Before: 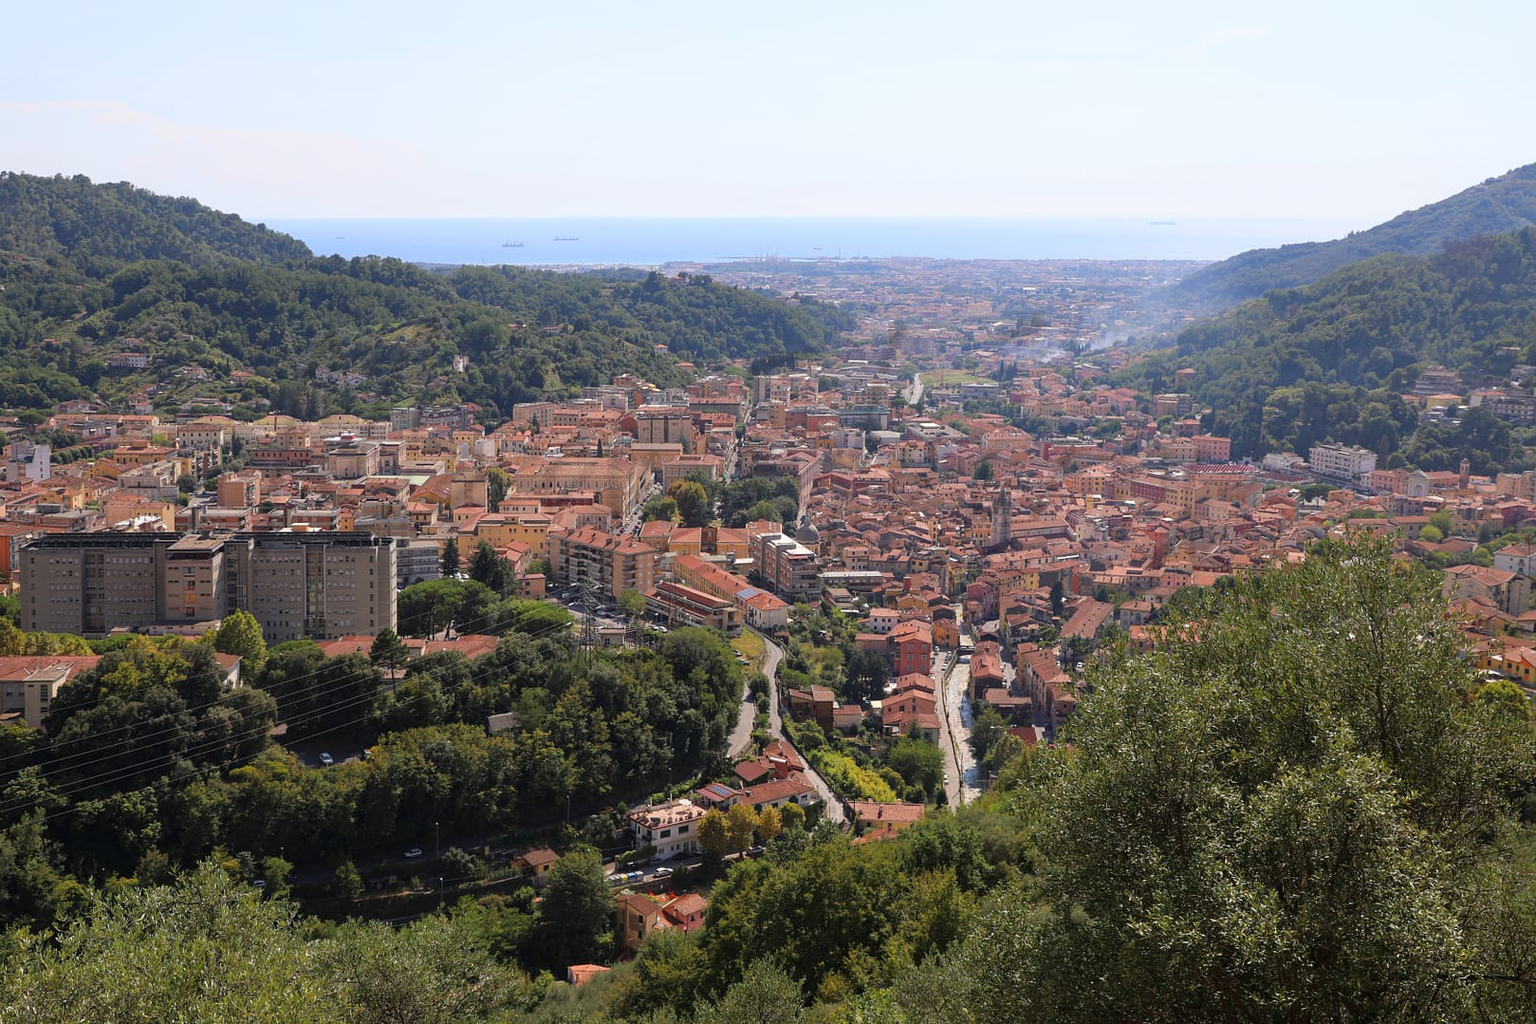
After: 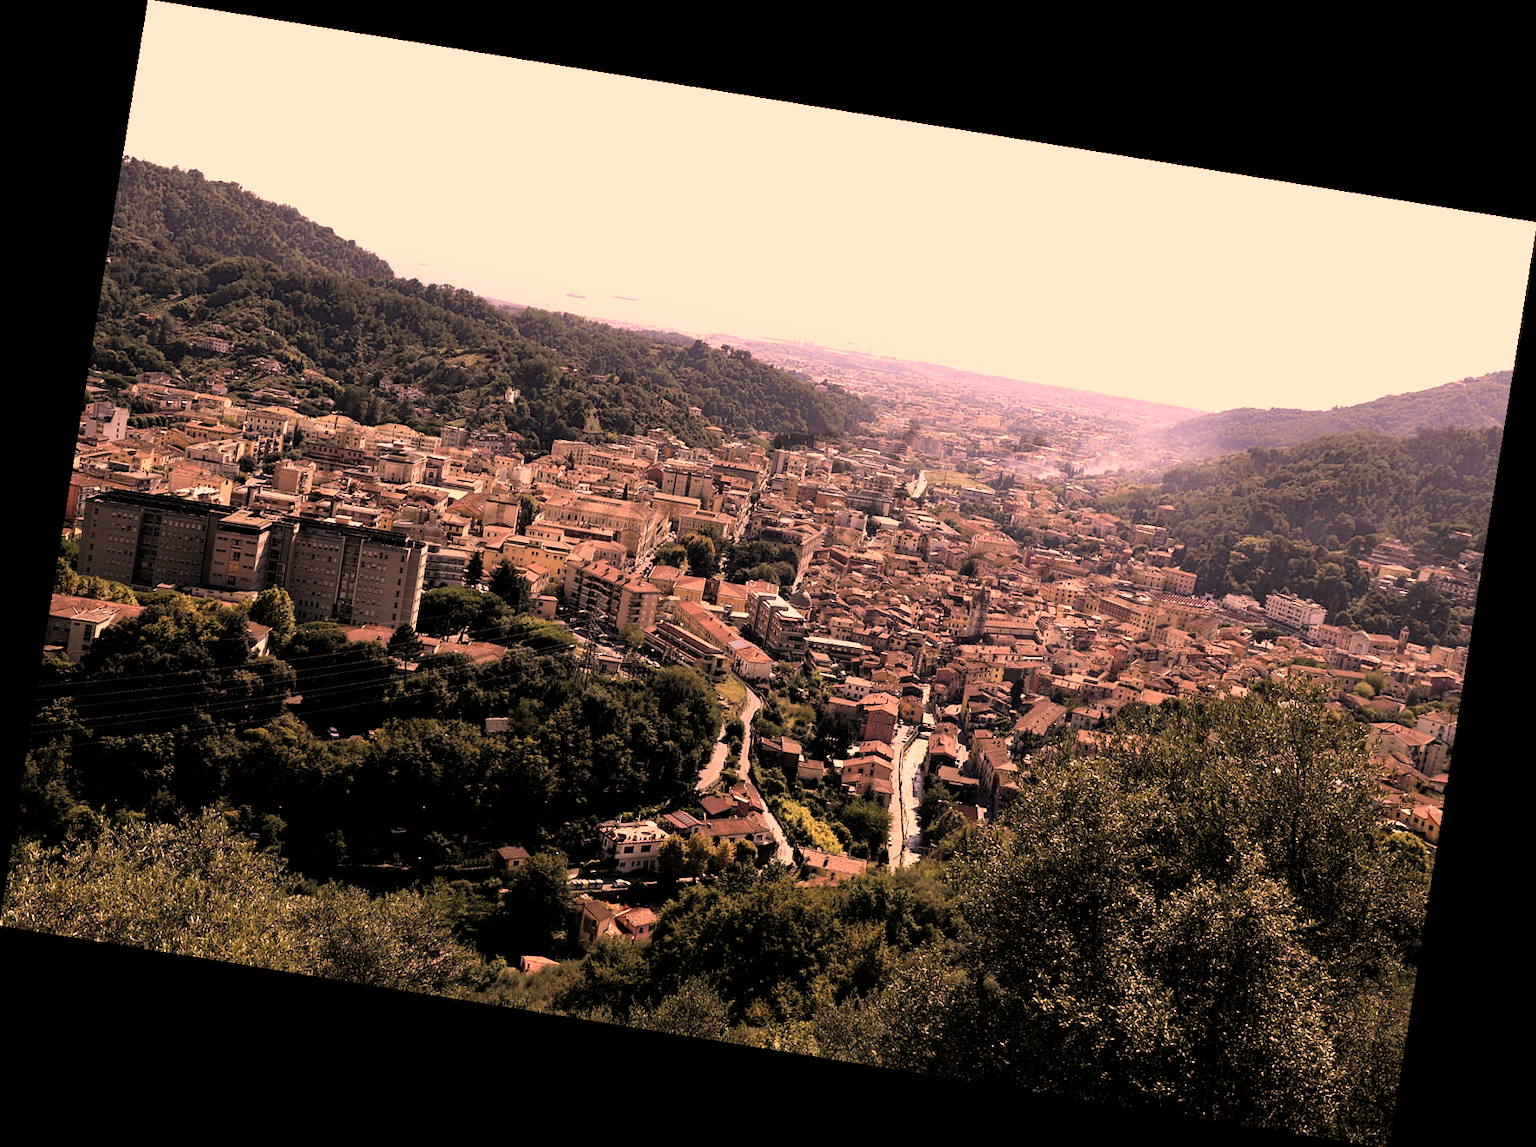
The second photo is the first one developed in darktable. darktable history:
filmic rgb: black relative exposure -8.2 EV, white relative exposure 2.2 EV, threshold 3 EV, hardness 7.11, latitude 85.74%, contrast 1.696, highlights saturation mix -4%, shadows ↔ highlights balance -2.69%, color science v5 (2021), contrast in shadows safe, contrast in highlights safe, enable highlight reconstruction true
rotate and perspective: rotation 9.12°, automatic cropping off
color correction: highlights a* 40, highlights b* 40, saturation 0.69
